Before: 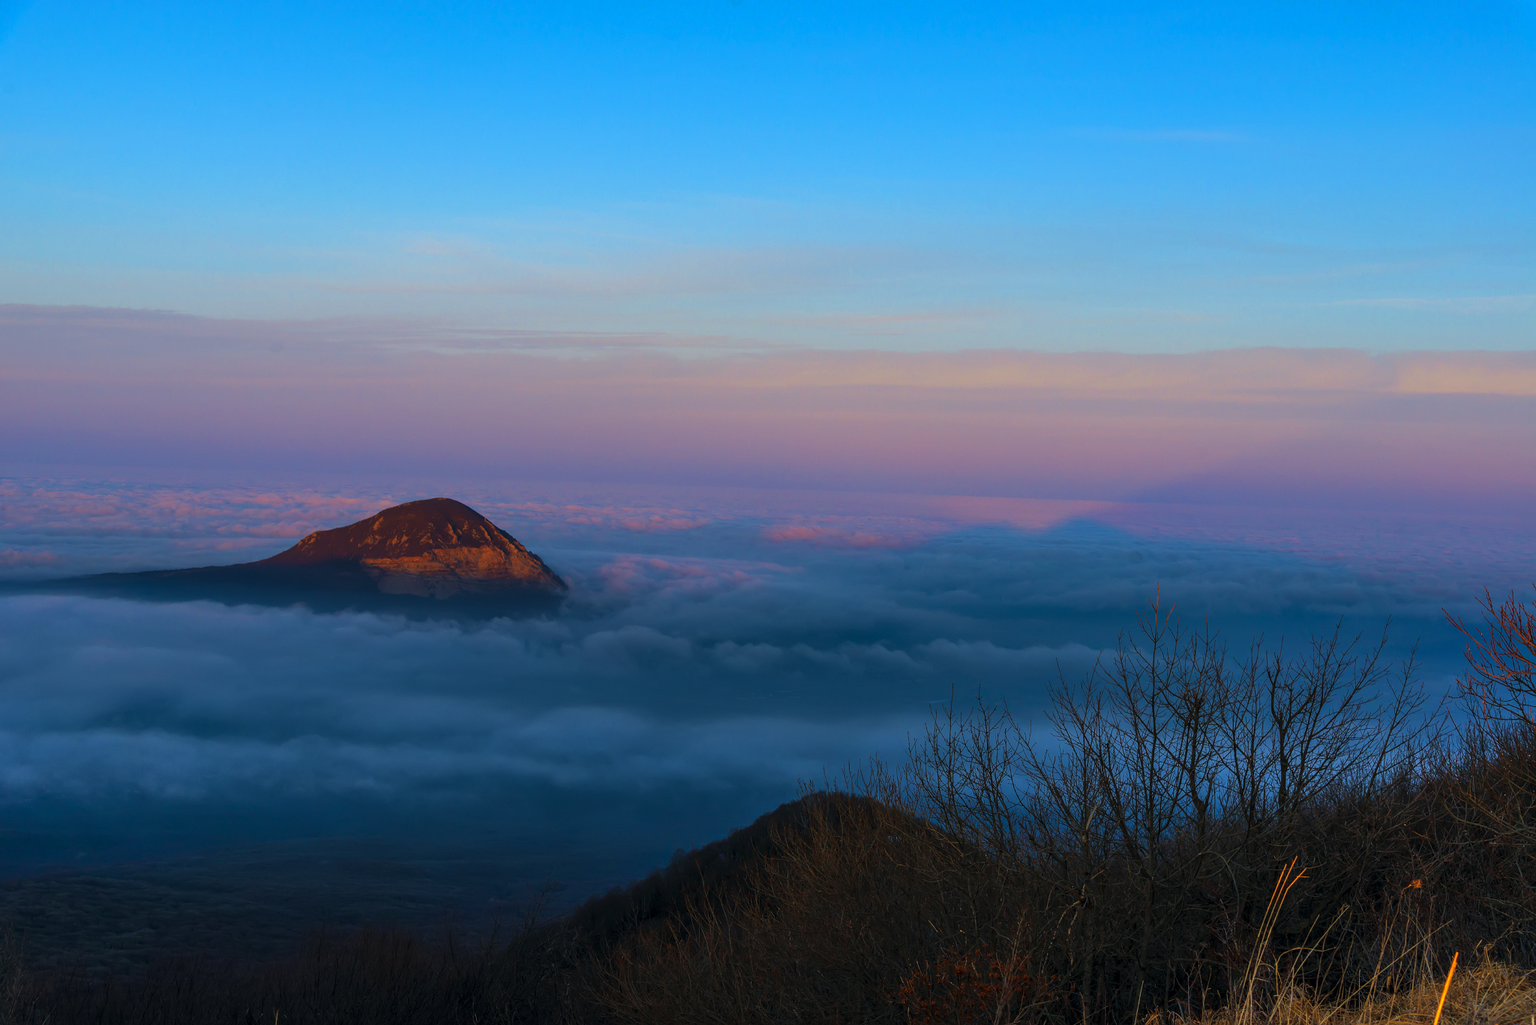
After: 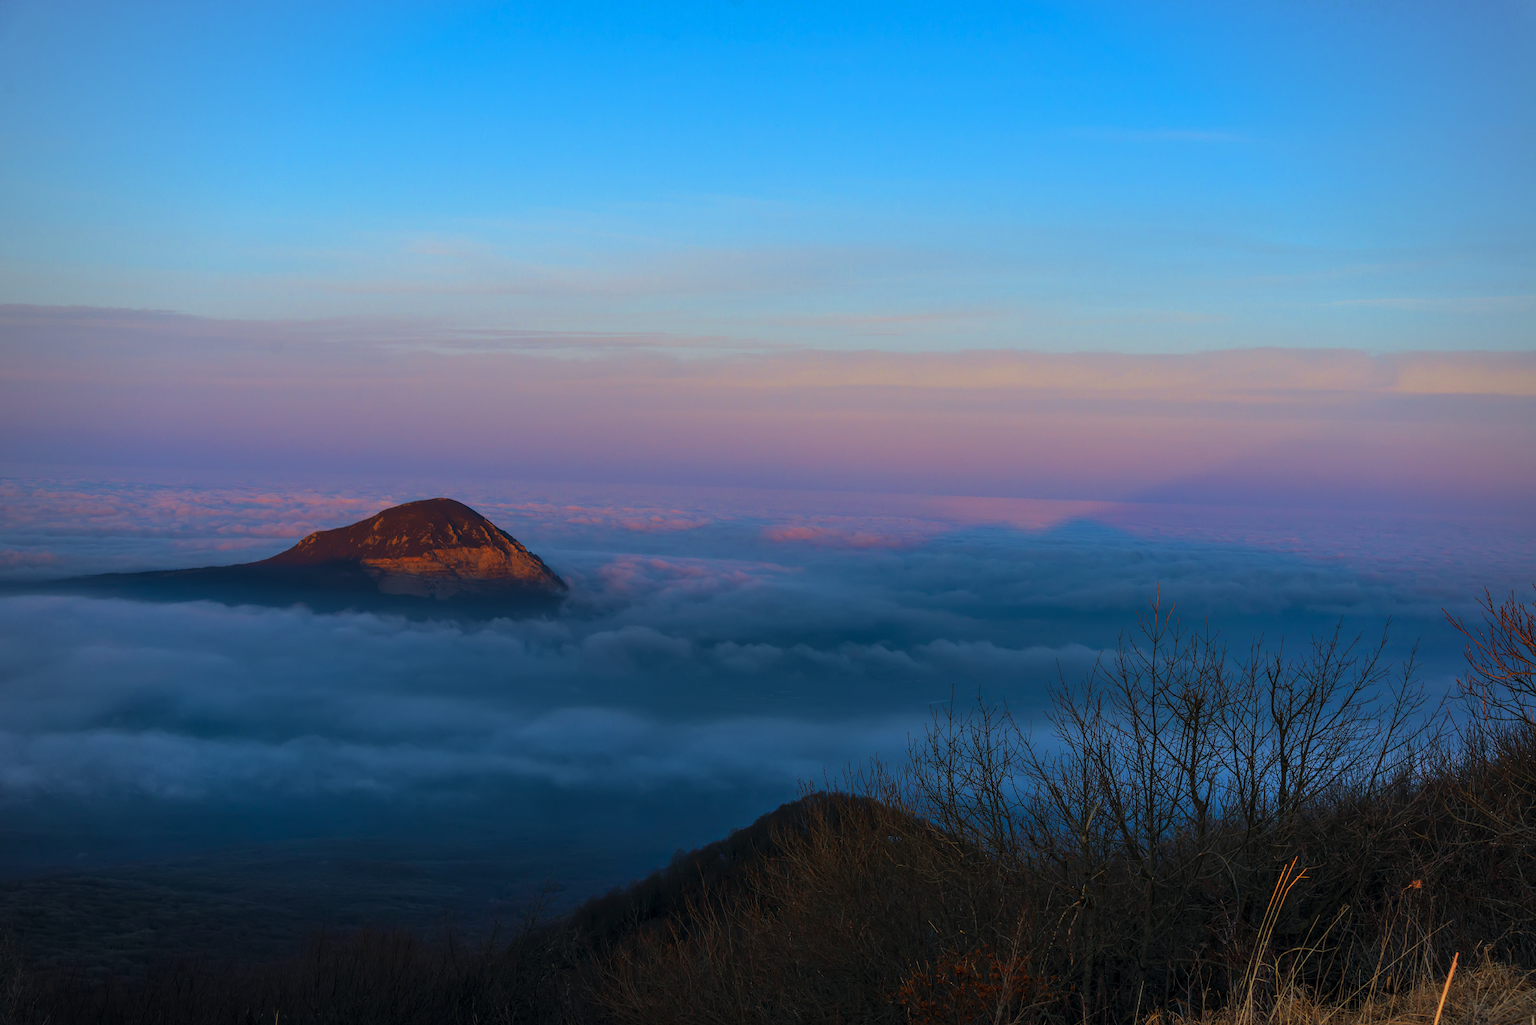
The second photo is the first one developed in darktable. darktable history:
vignetting: brightness -0.409, saturation -0.308, width/height ratio 1.089
